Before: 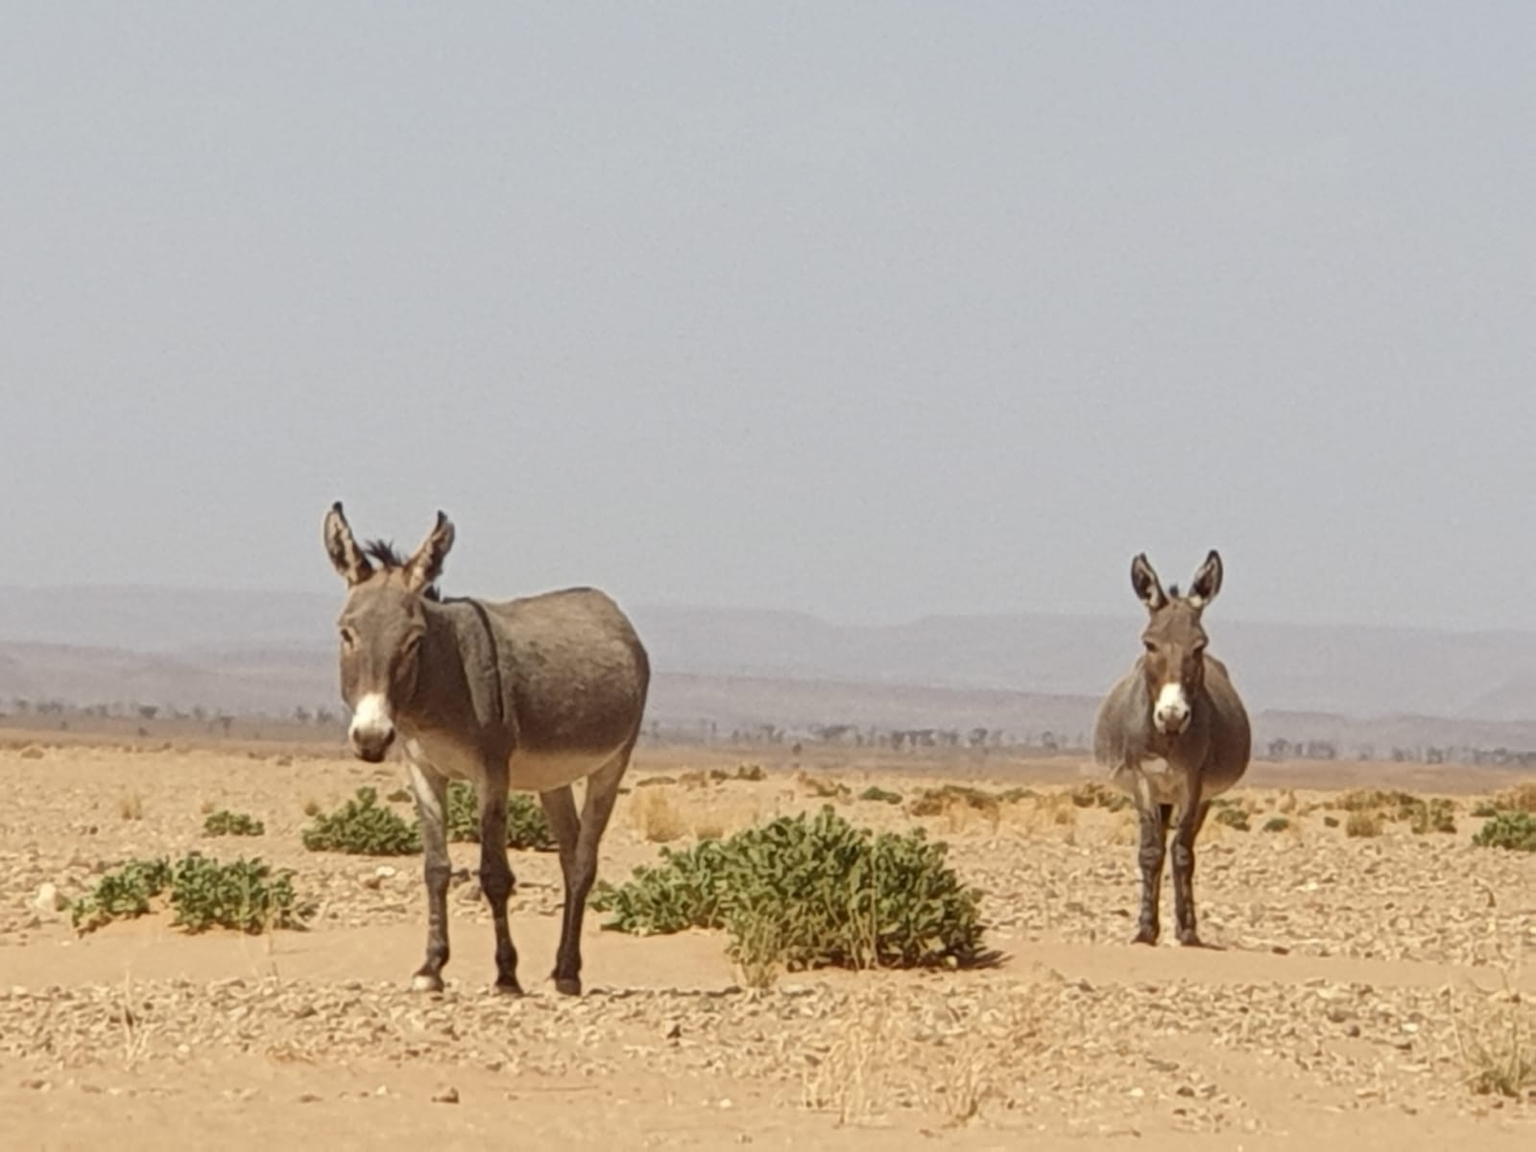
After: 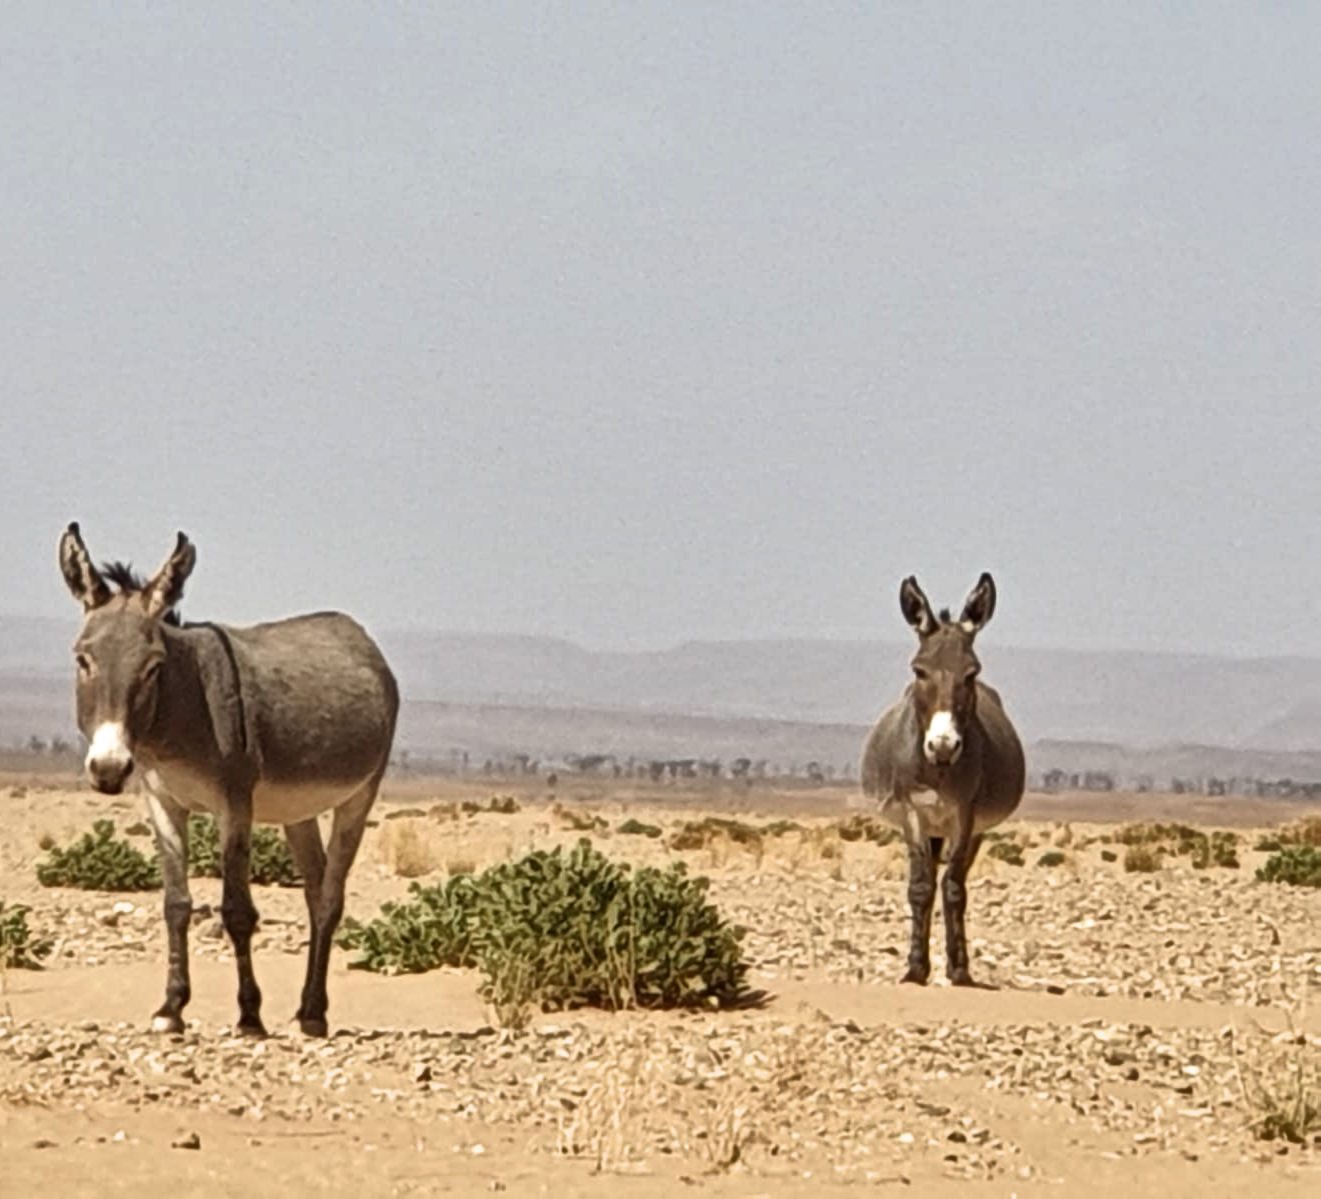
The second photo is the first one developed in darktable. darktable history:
filmic rgb: black relative exposure -9.12 EV, white relative exposure 2.32 EV, hardness 7.43
shadows and highlights: soften with gaussian
crop: left 17.419%, bottom 0.018%
